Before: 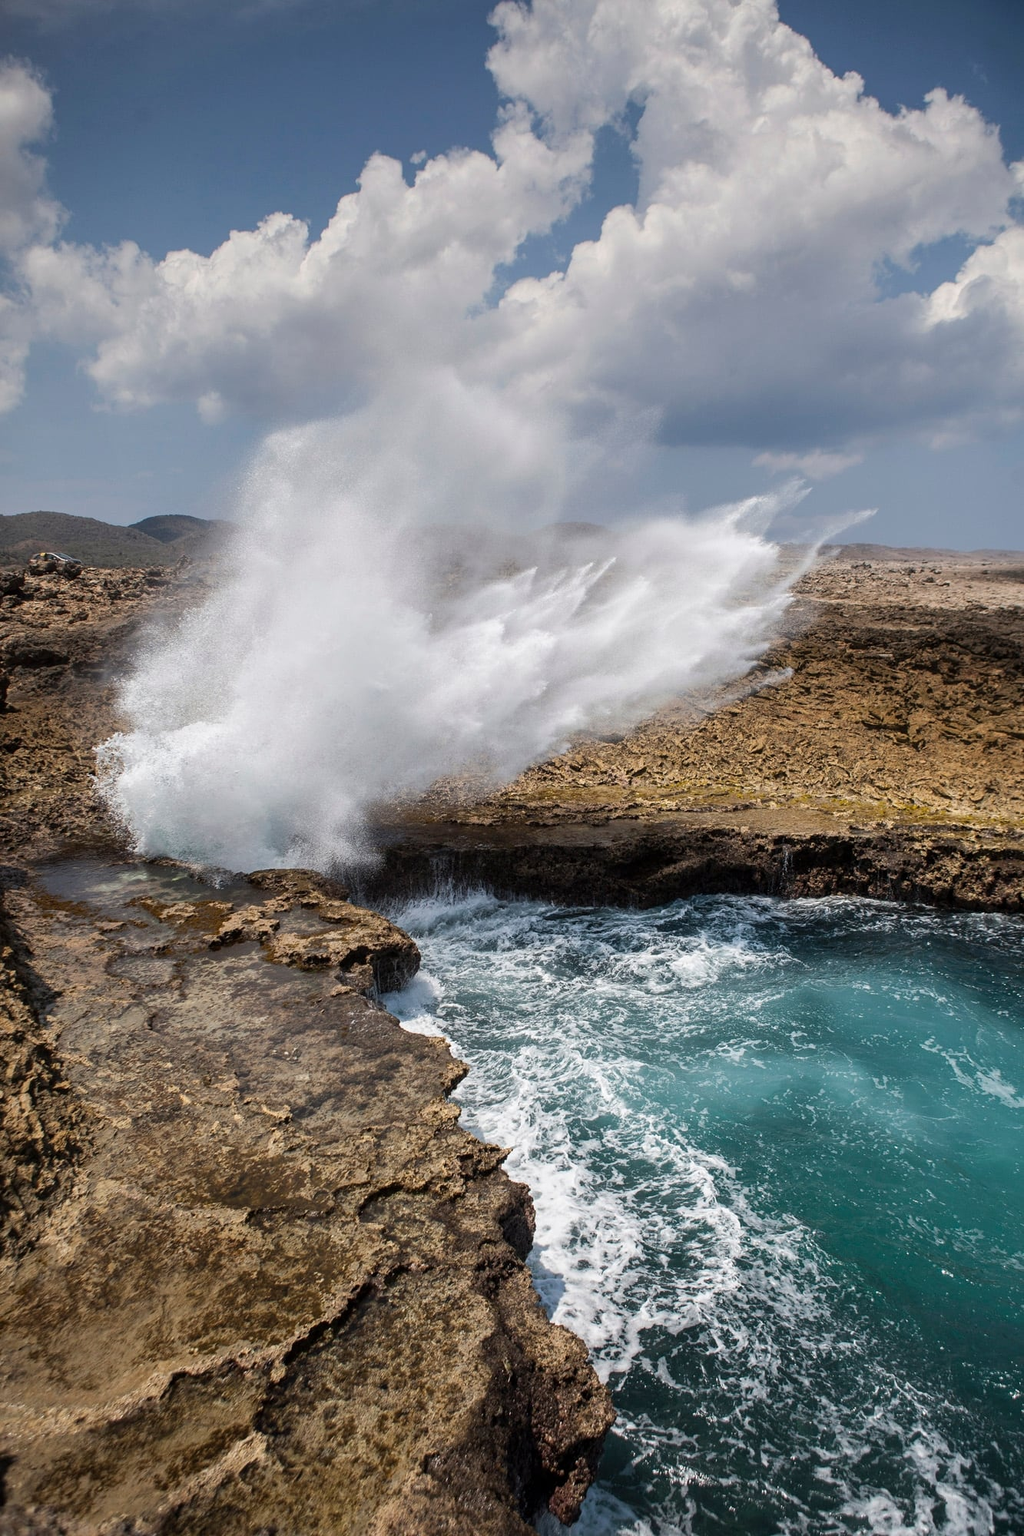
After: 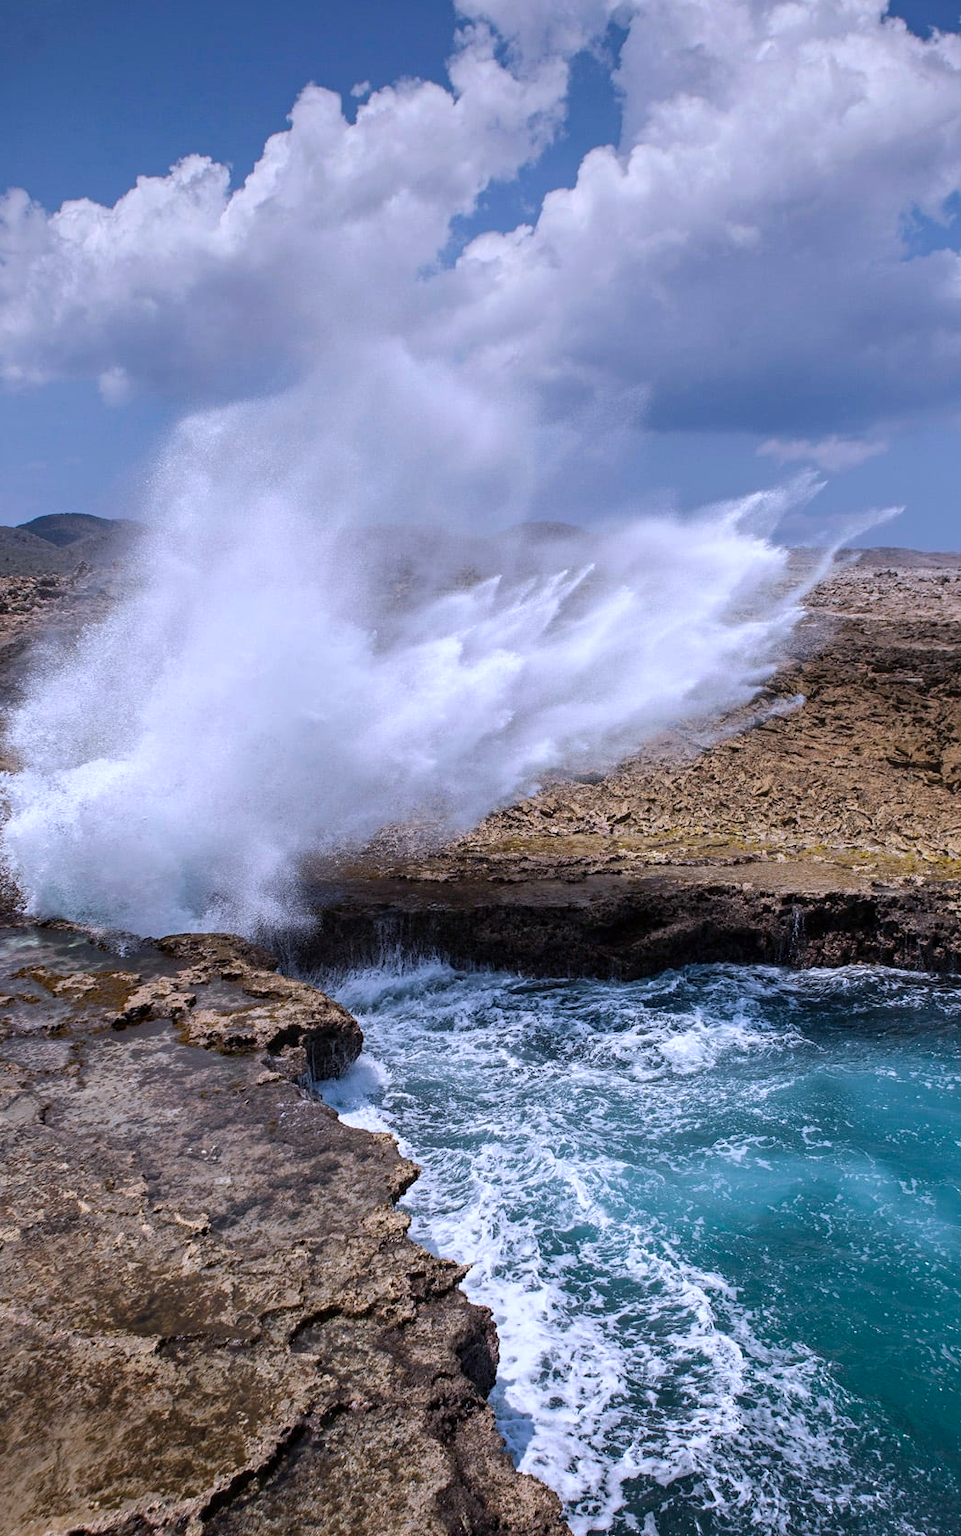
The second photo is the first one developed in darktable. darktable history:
crop: left 11.225%, top 5.381%, right 9.565%, bottom 10.314%
color calibration: illuminant as shot in camera, x 0.379, y 0.396, temperature 4138.76 K
haze removal: compatibility mode true, adaptive false
